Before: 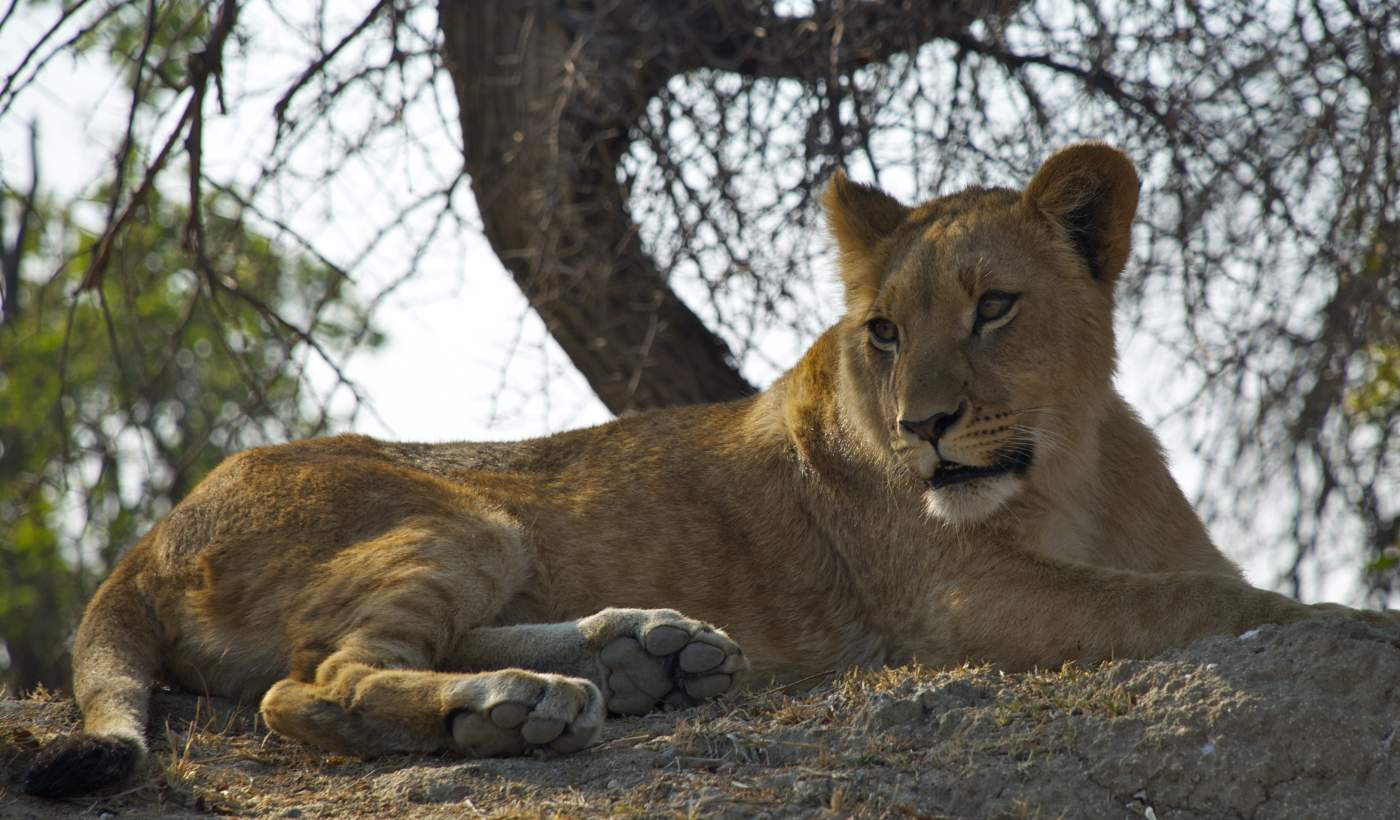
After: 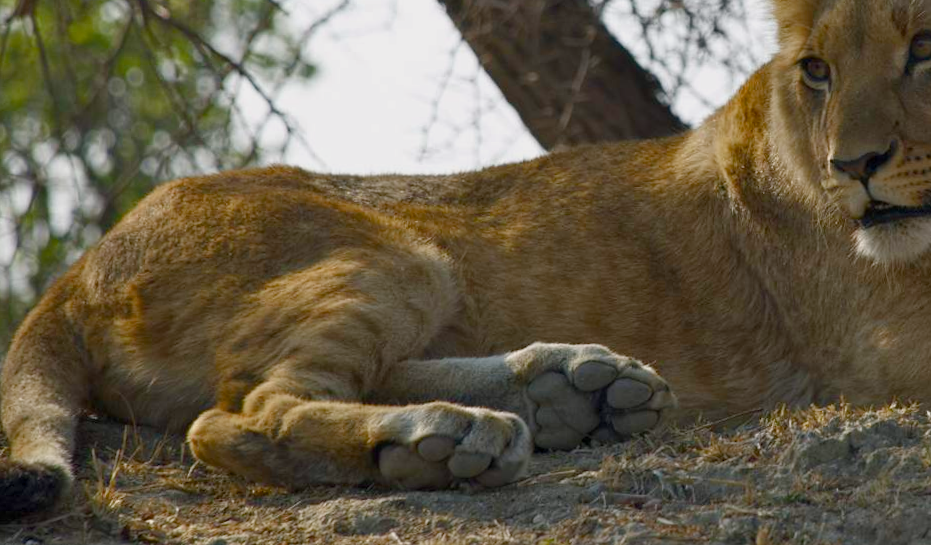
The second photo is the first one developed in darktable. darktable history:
crop and rotate: angle -0.82°, left 3.85%, top 31.828%, right 27.992%
exposure: black level correction 0.001, compensate highlight preservation false
color balance rgb: shadows lift › chroma 1%, shadows lift › hue 113°, highlights gain › chroma 0.2%, highlights gain › hue 333°, perceptual saturation grading › global saturation 20%, perceptual saturation grading › highlights -50%, perceptual saturation grading › shadows 25%, contrast -10%
